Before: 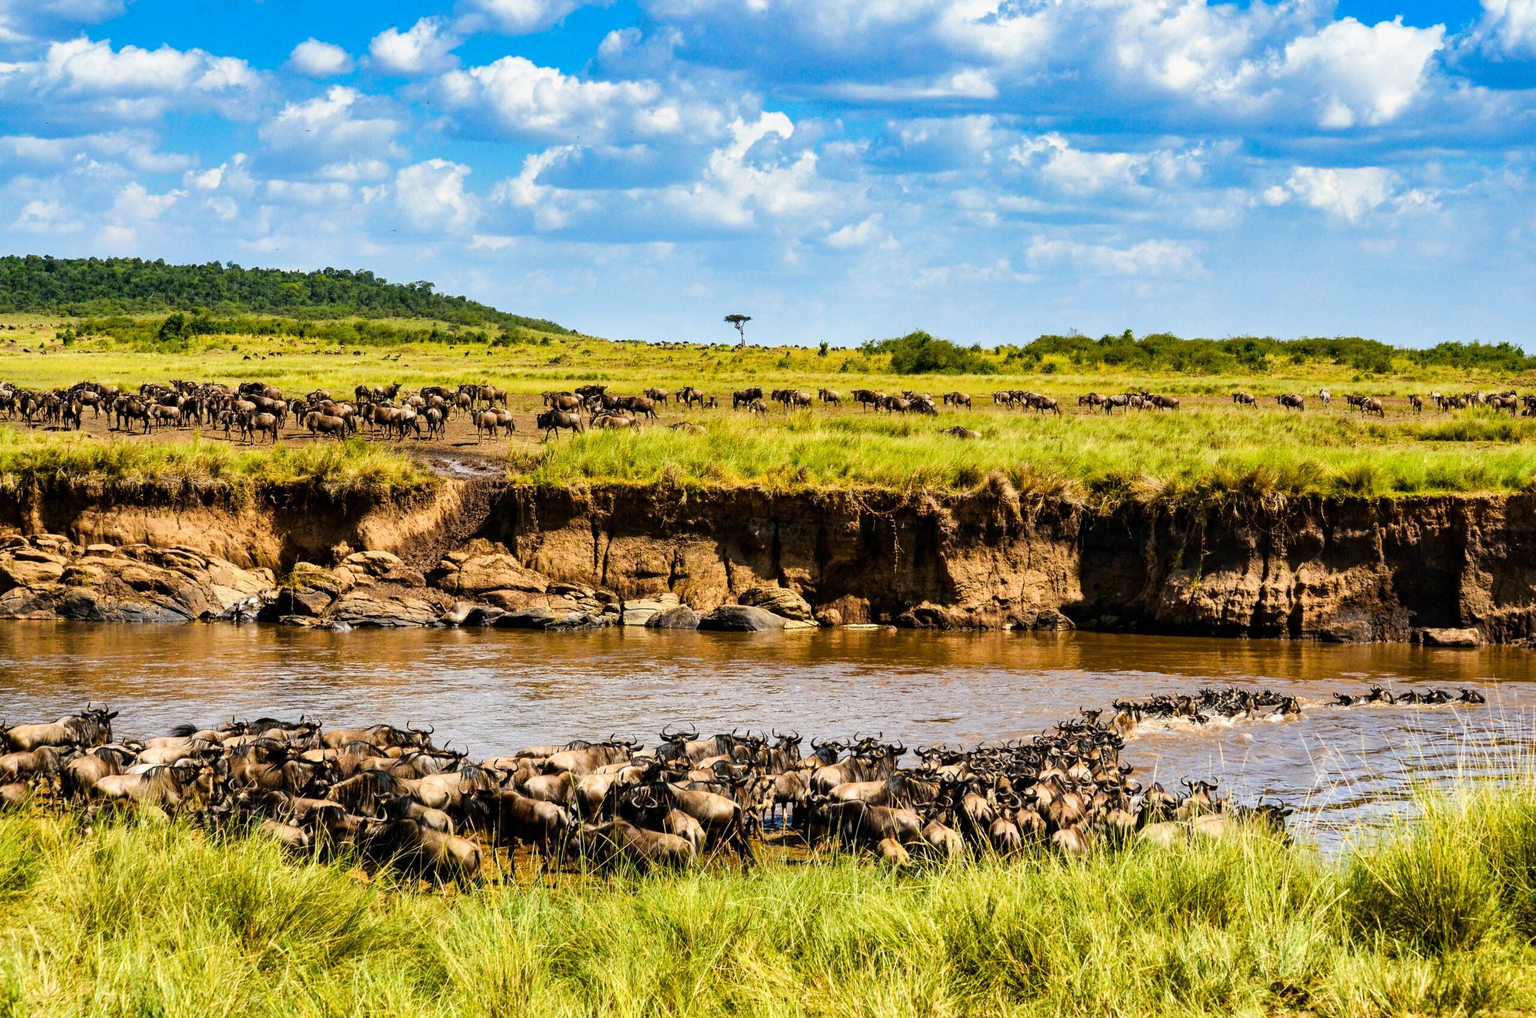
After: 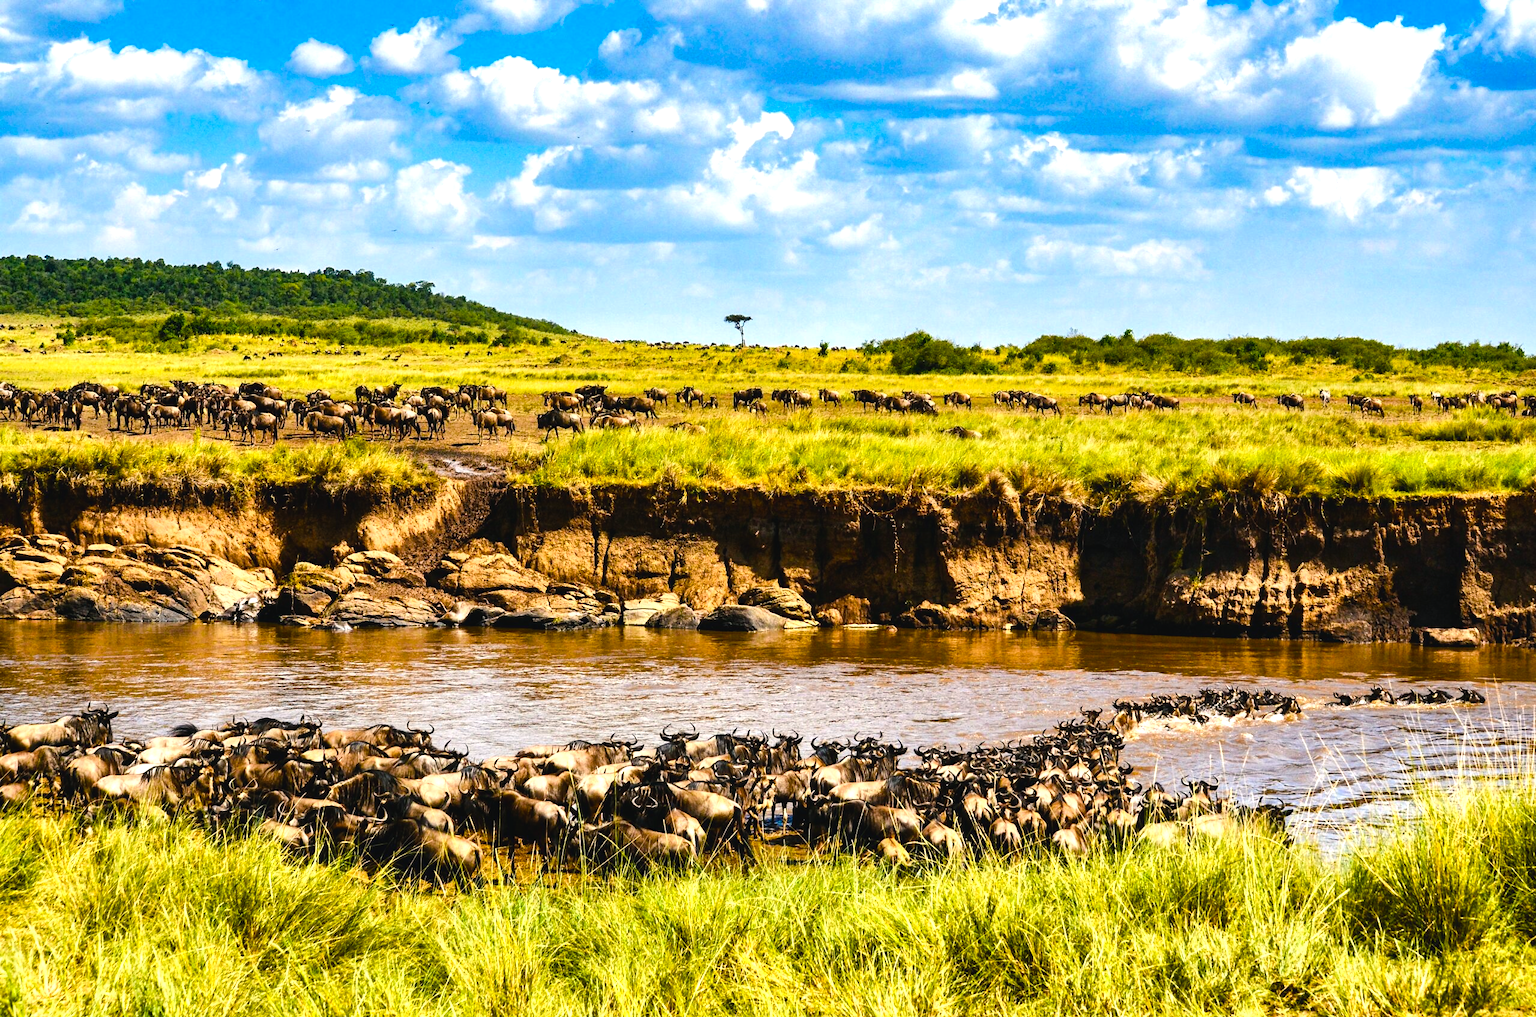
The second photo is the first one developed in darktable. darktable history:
tone equalizer: -8 EV 0.06 EV, smoothing diameter 25%, edges refinement/feathering 10, preserve details guided filter
color balance rgb: shadows lift › chroma 1%, shadows lift › hue 217.2°, power › hue 310.8°, highlights gain › chroma 1%, highlights gain › hue 54°, global offset › luminance 0.5%, global offset › hue 171.6°, perceptual saturation grading › global saturation 14.09%, perceptual saturation grading › highlights -25%, perceptual saturation grading › shadows 30%, perceptual brilliance grading › highlights 13.42%, perceptual brilliance grading › mid-tones 8.05%, perceptual brilliance grading › shadows -17.45%, global vibrance 25%
